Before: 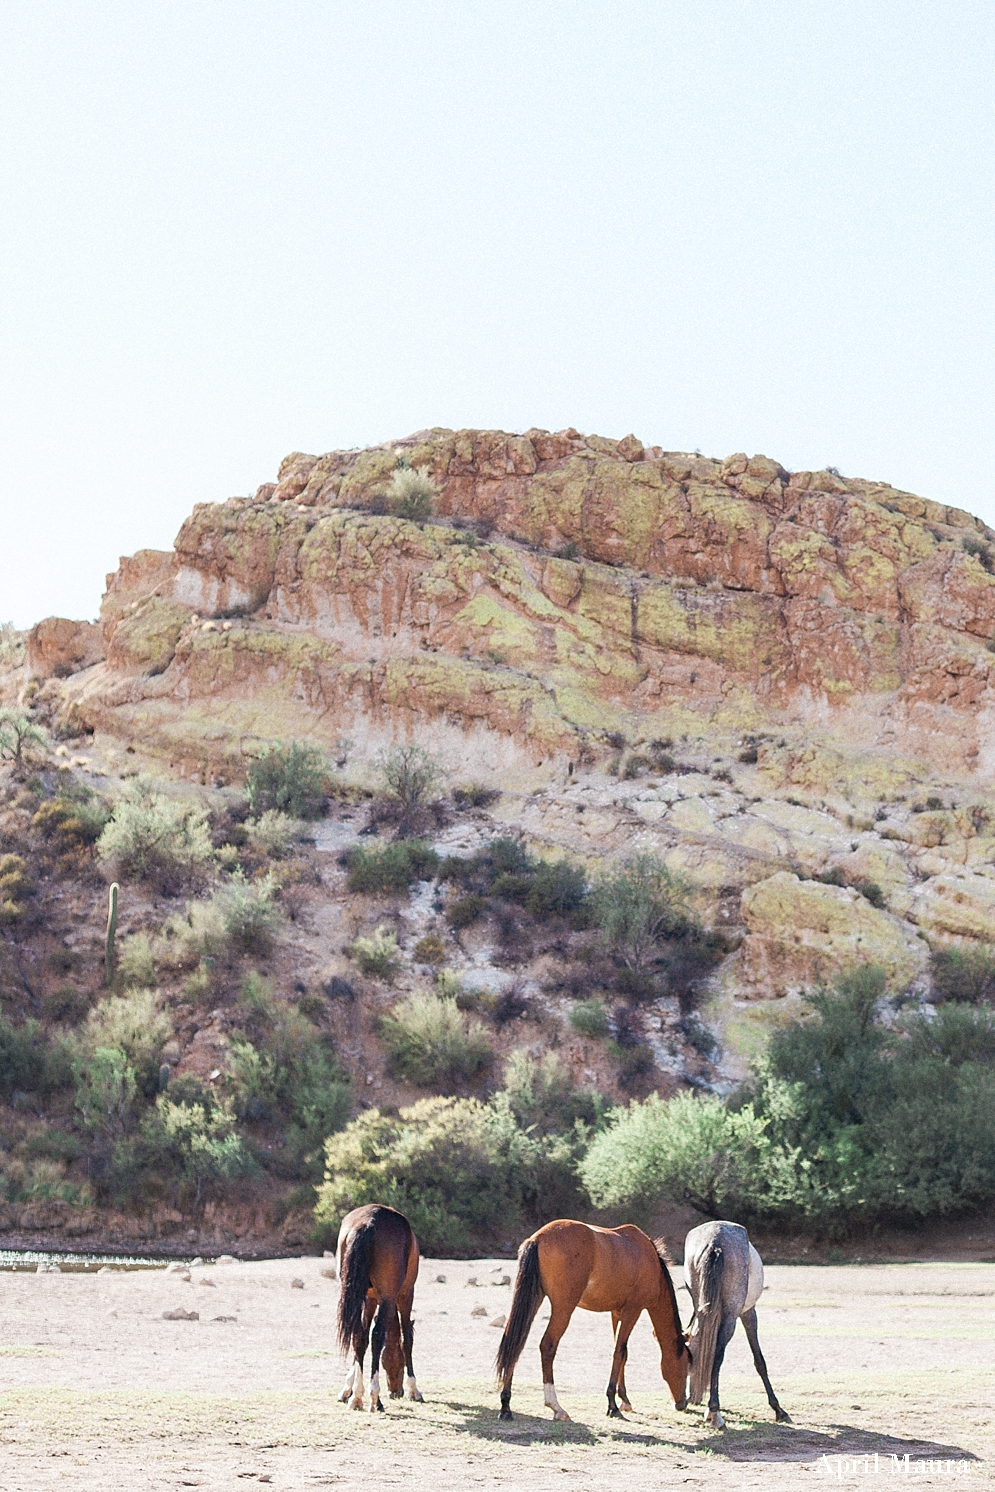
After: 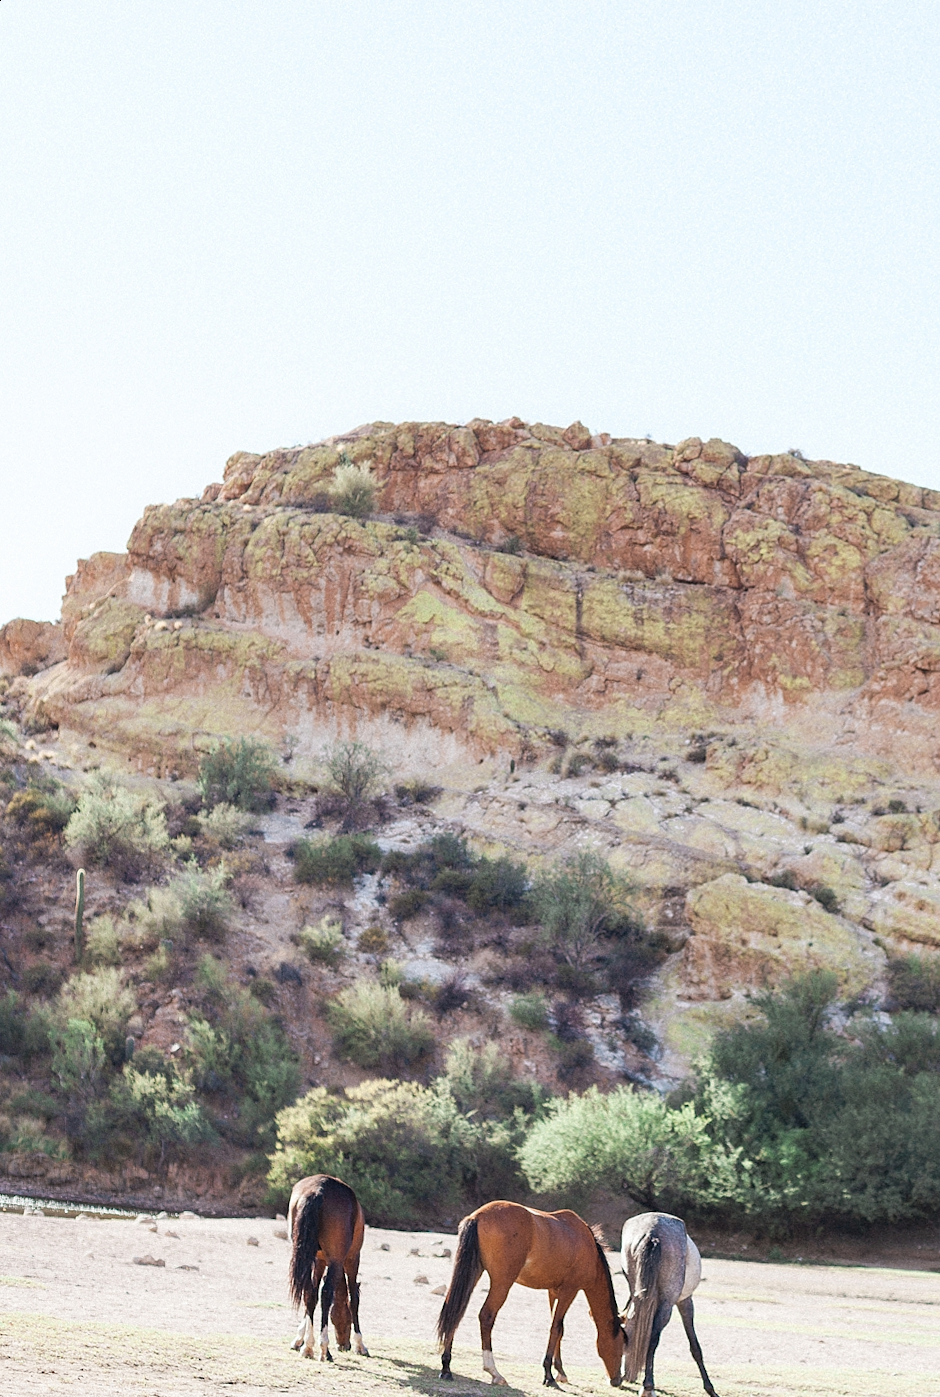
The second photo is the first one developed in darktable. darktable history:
color balance: on, module defaults
rotate and perspective: rotation 0.062°, lens shift (vertical) 0.115, lens shift (horizontal) -0.133, crop left 0.047, crop right 0.94, crop top 0.061, crop bottom 0.94
